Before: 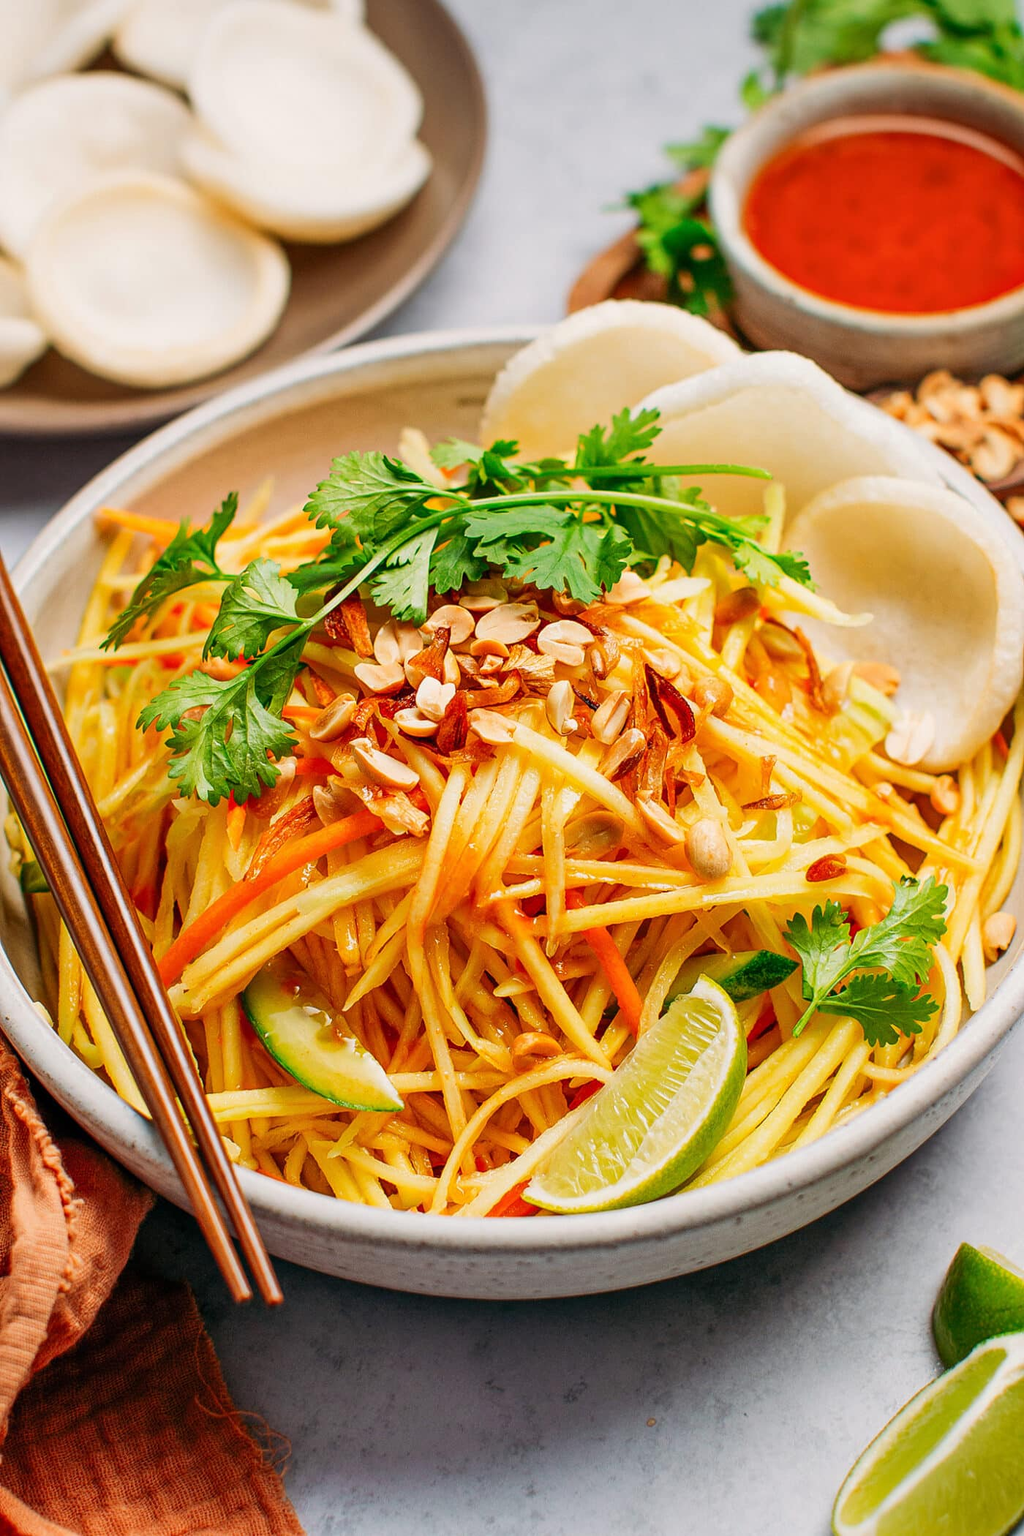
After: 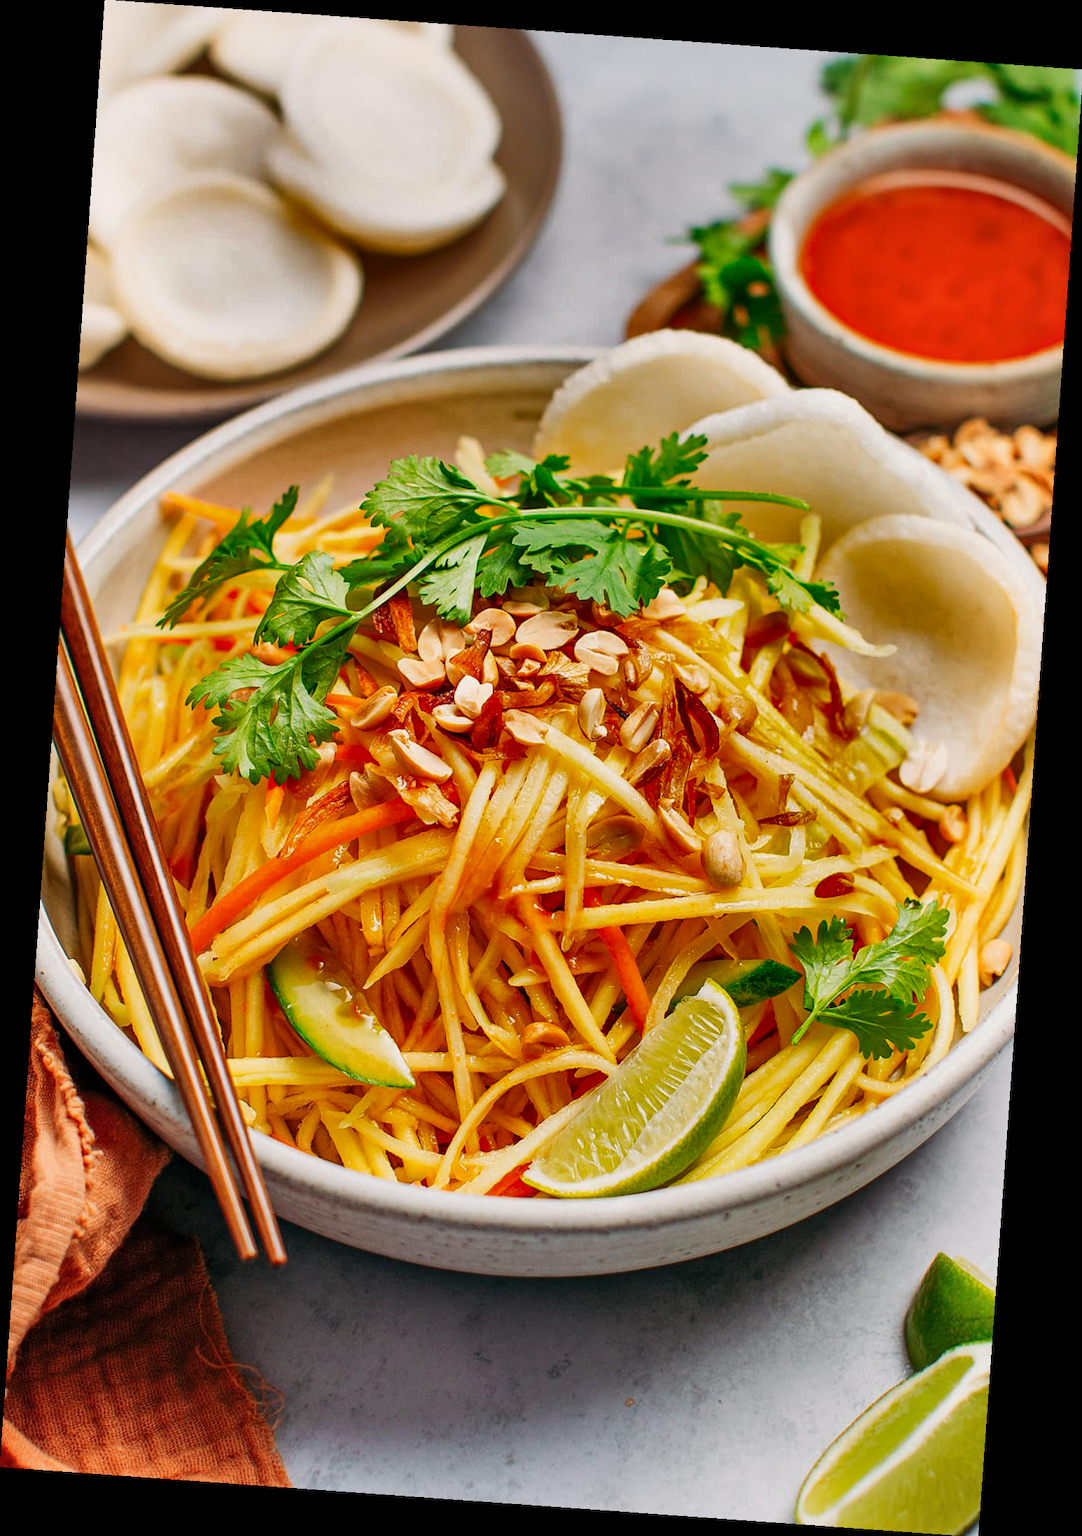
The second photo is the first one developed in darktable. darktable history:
rotate and perspective: rotation 4.1°, automatic cropping off
shadows and highlights: shadows 19.13, highlights -83.41, soften with gaussian
